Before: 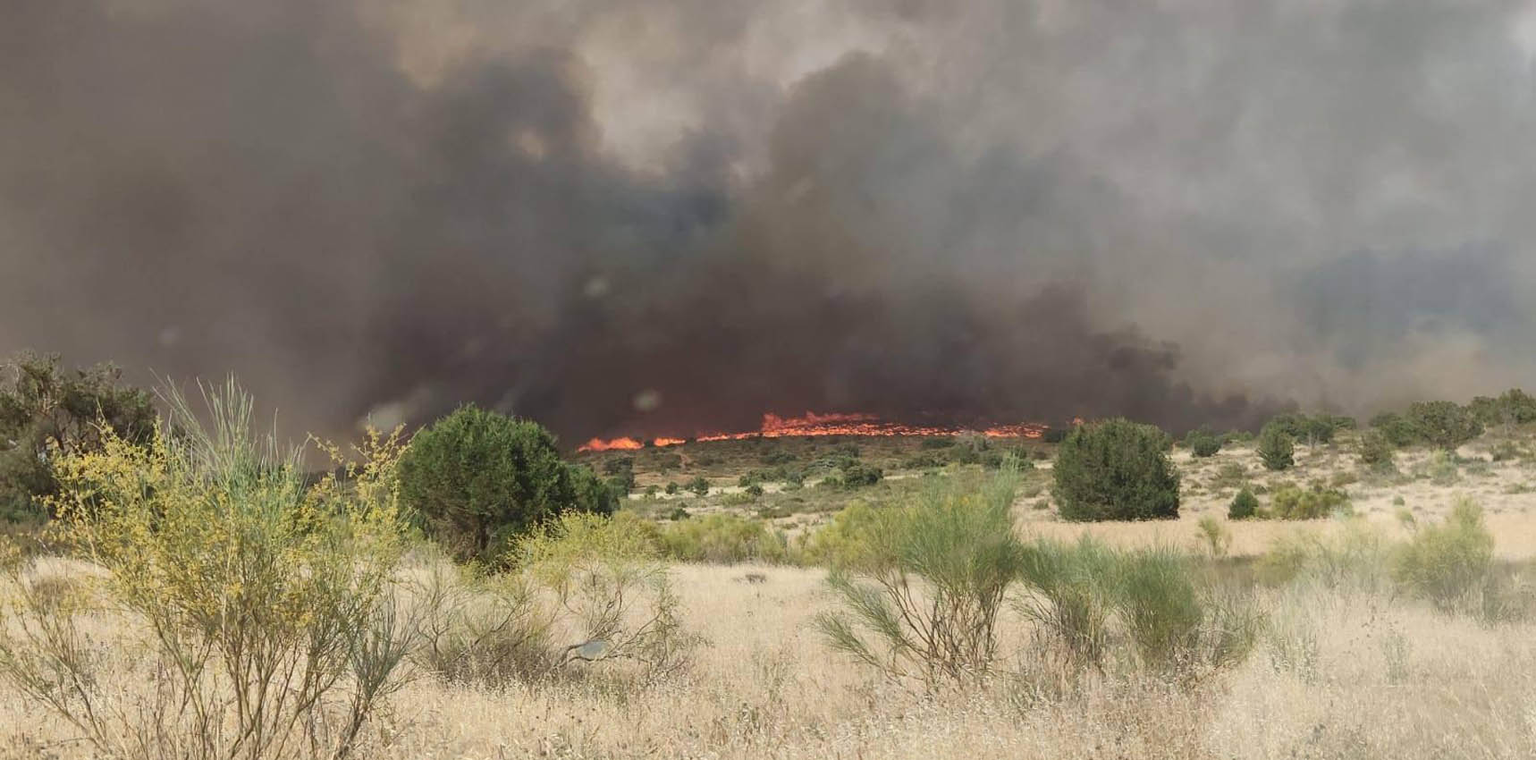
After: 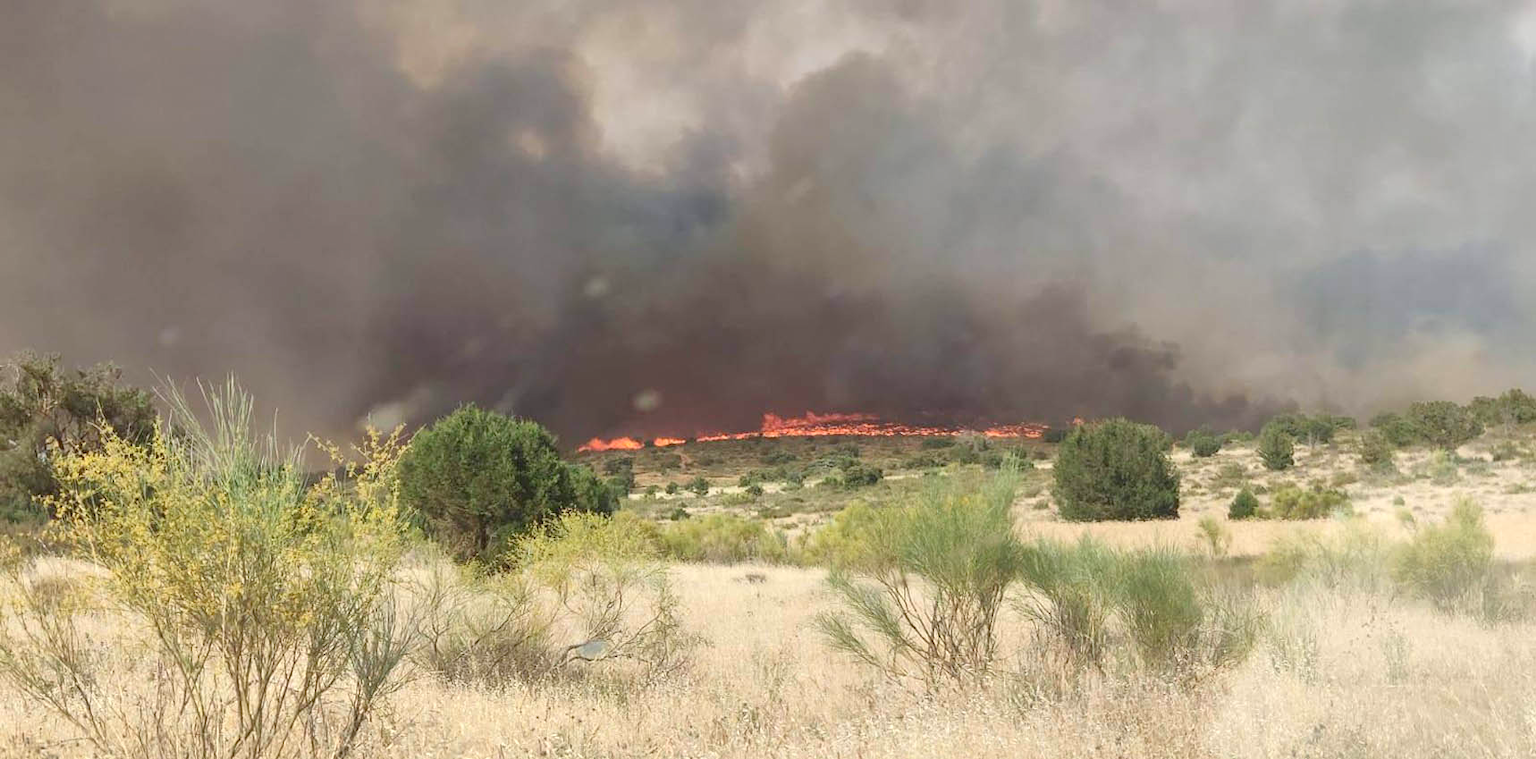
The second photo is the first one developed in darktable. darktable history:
levels: levels [0, 0.435, 0.917]
